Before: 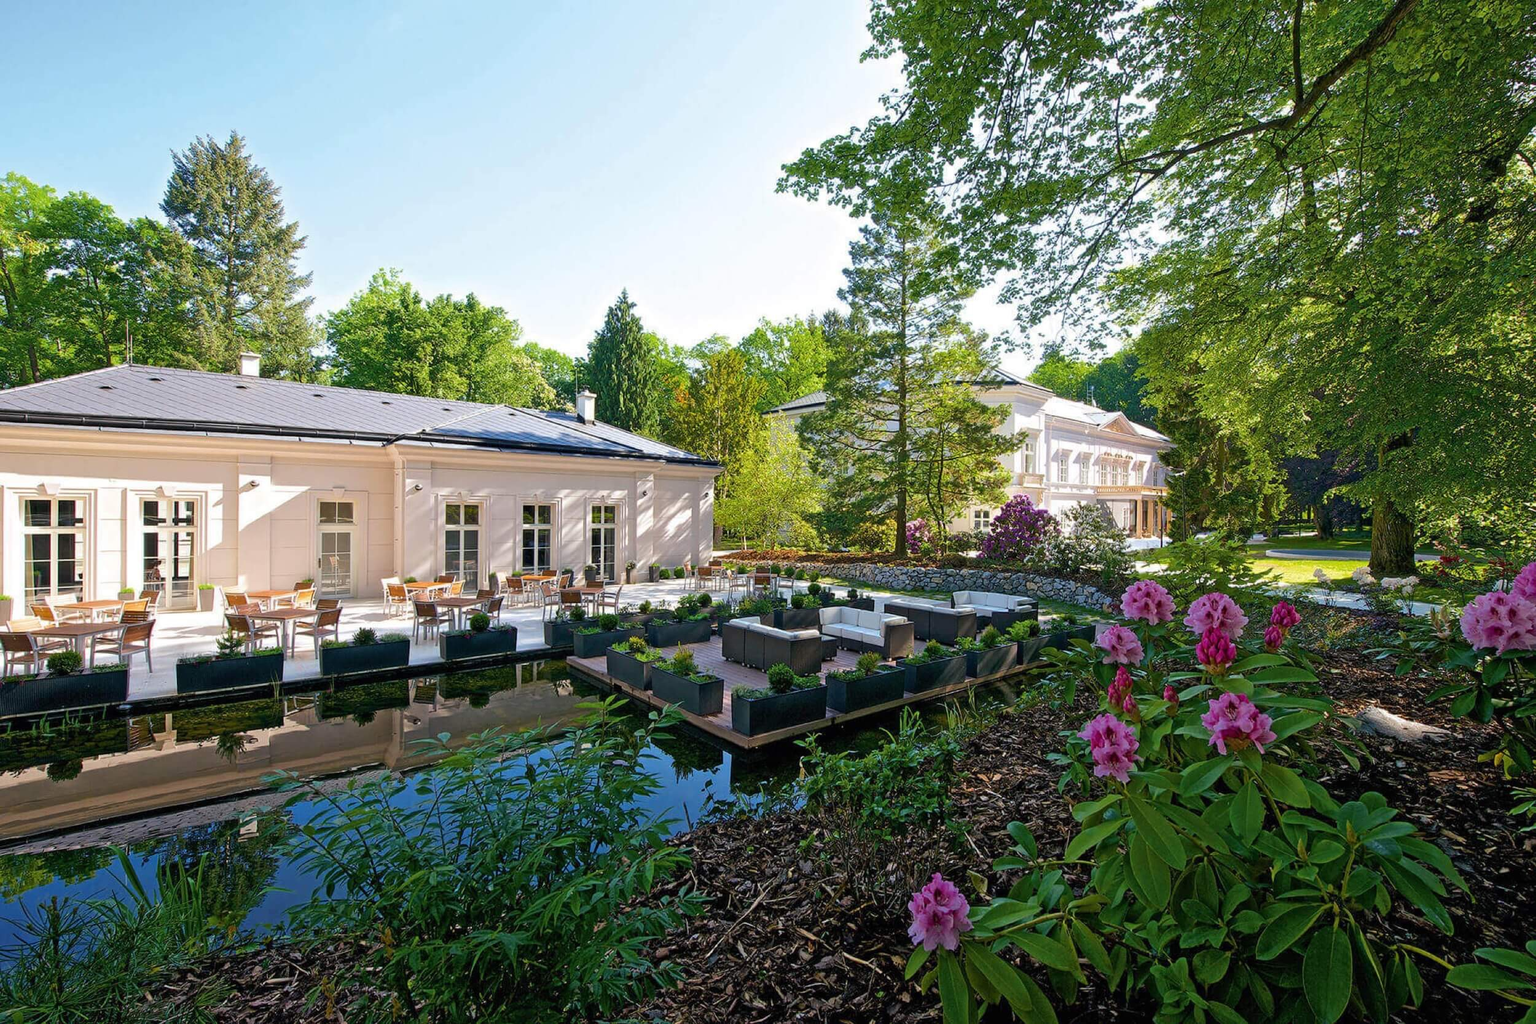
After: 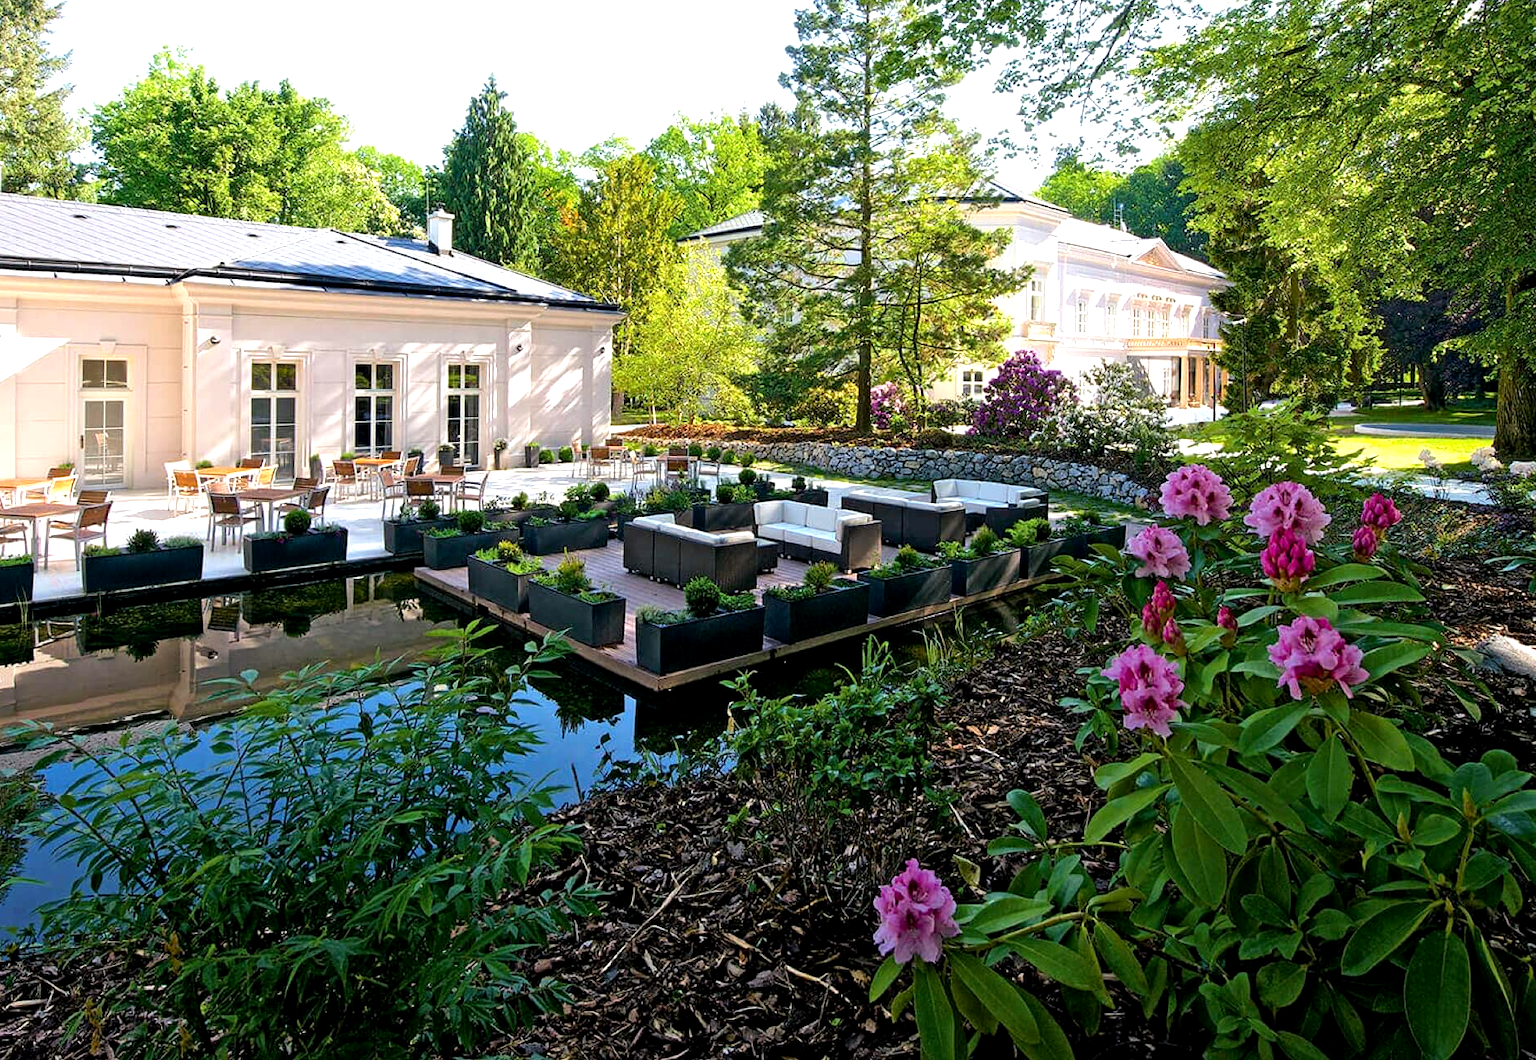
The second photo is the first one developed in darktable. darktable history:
tone equalizer: -8 EV -0.746 EV, -7 EV -0.71 EV, -6 EV -0.624 EV, -5 EV -0.416 EV, -3 EV 0.395 EV, -2 EV 0.6 EV, -1 EV 0.7 EV, +0 EV 0.765 EV
exposure: black level correction 0.004, exposure 0.016 EV, compensate exposure bias true, compensate highlight preservation false
crop: left 16.841%, top 22.952%, right 8.785%
